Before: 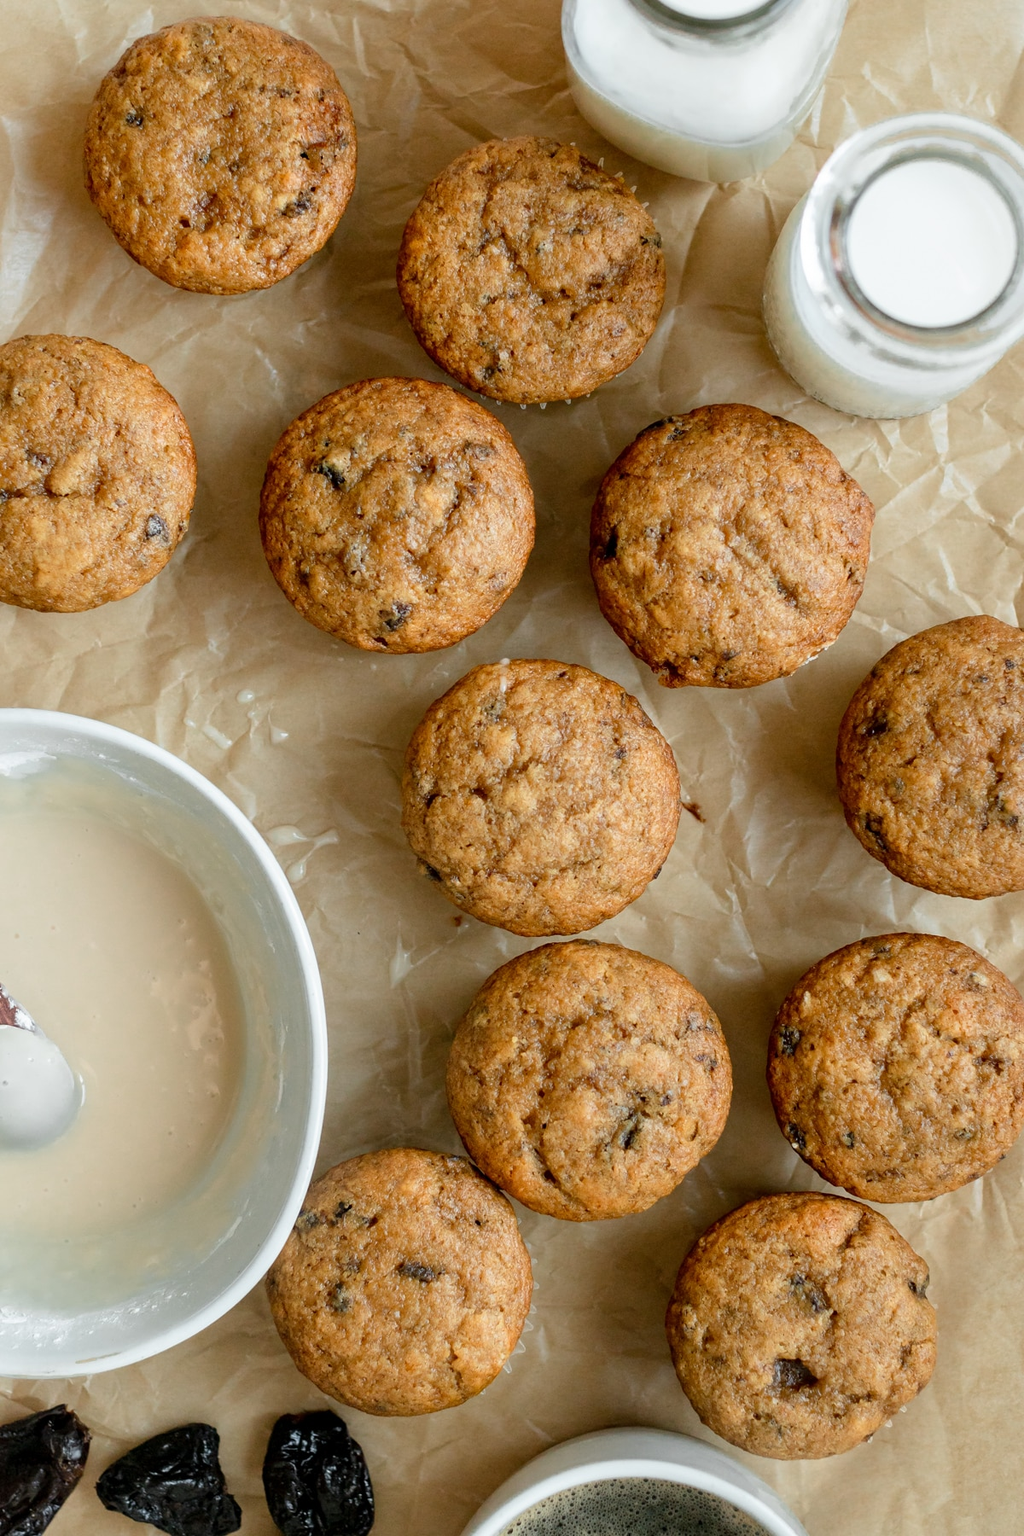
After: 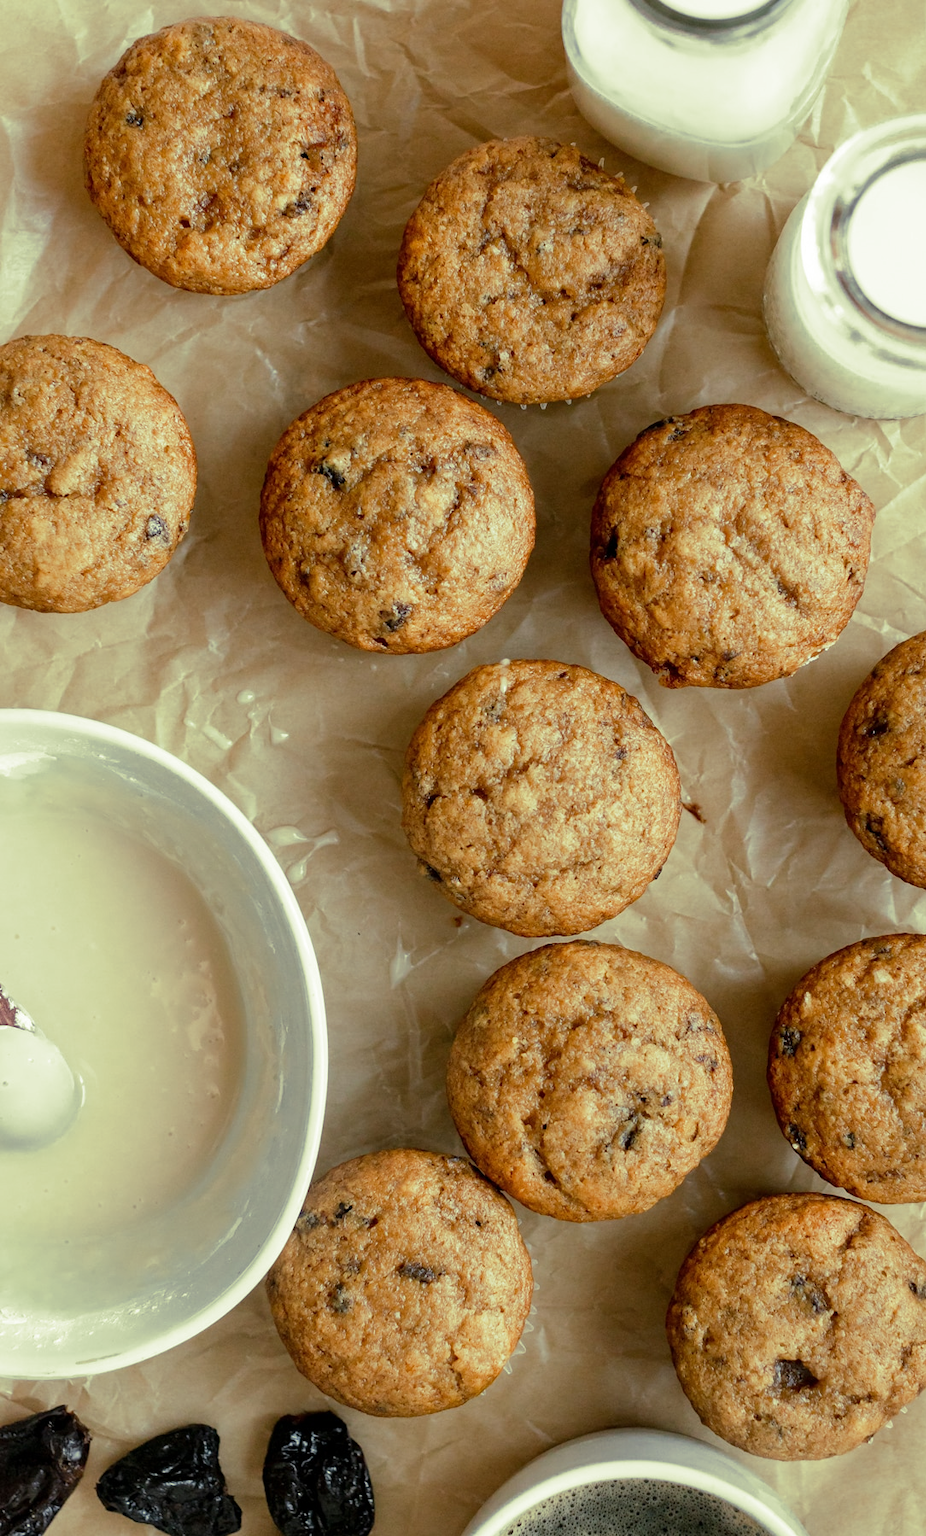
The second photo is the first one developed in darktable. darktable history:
crop: right 9.509%, bottom 0.031%
split-toning: shadows › hue 290.82°, shadows › saturation 0.34, highlights › saturation 0.38, balance 0, compress 50%
